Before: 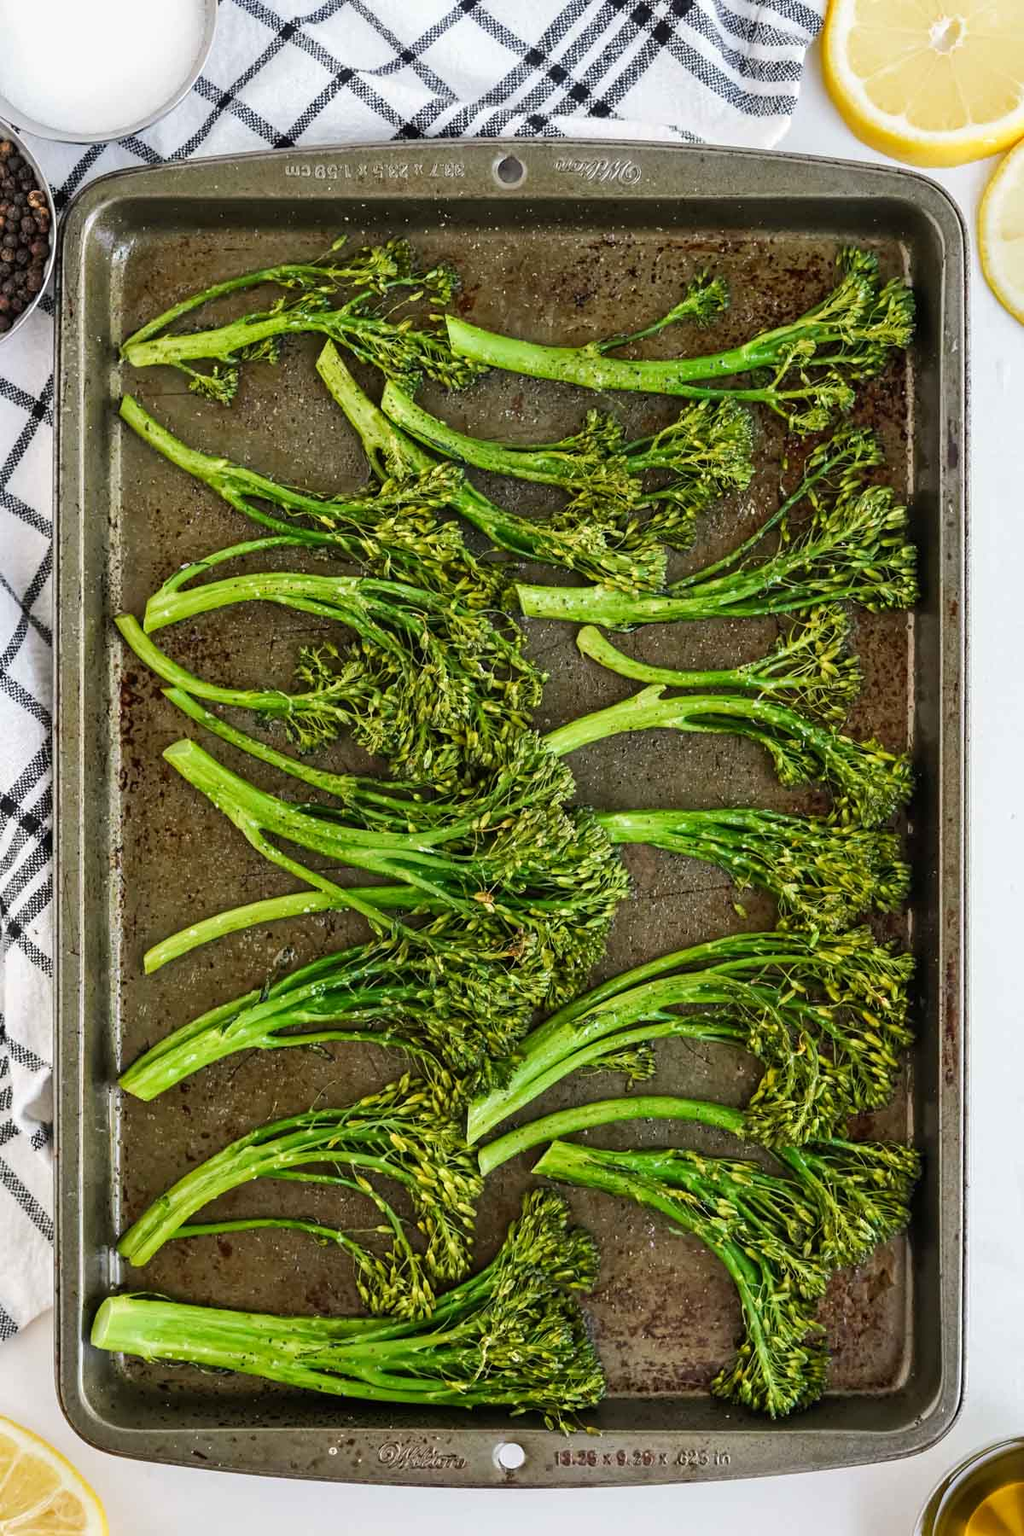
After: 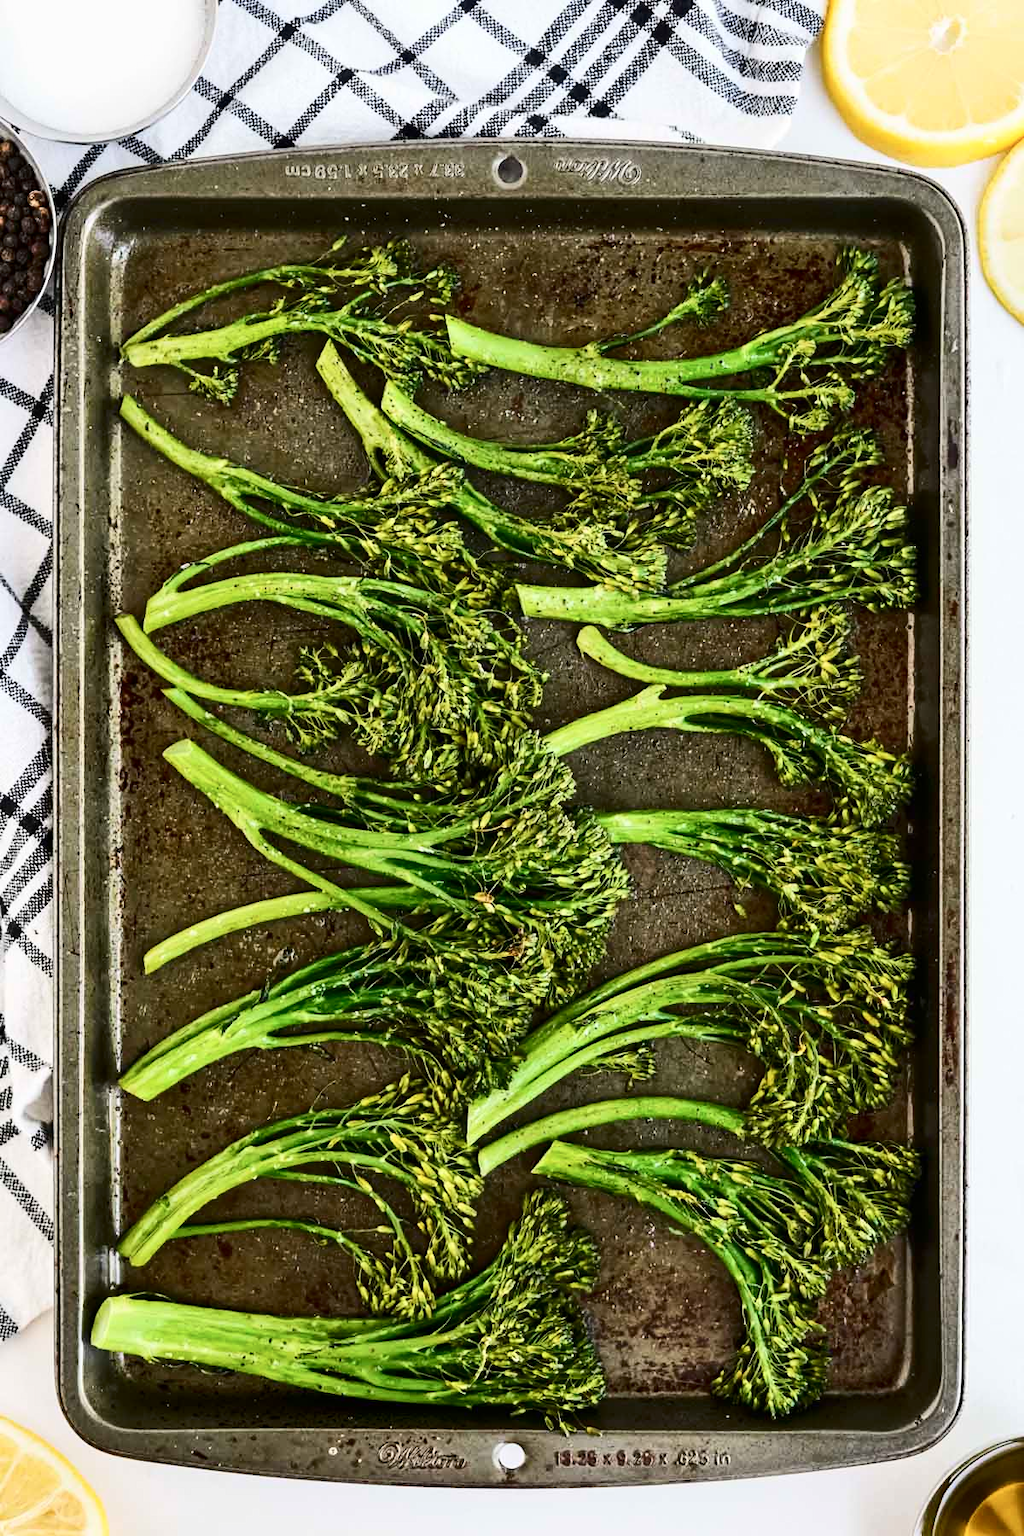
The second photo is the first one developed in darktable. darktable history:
contrast brightness saturation: contrast 0.299
